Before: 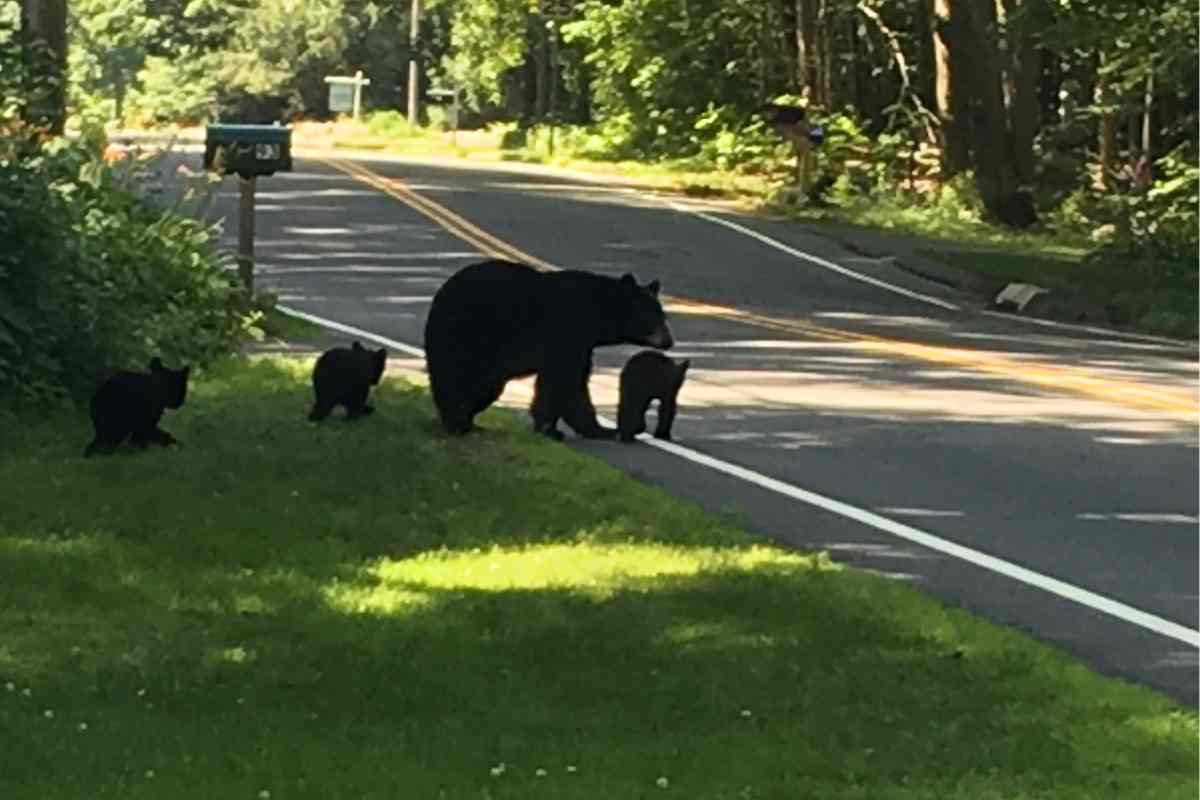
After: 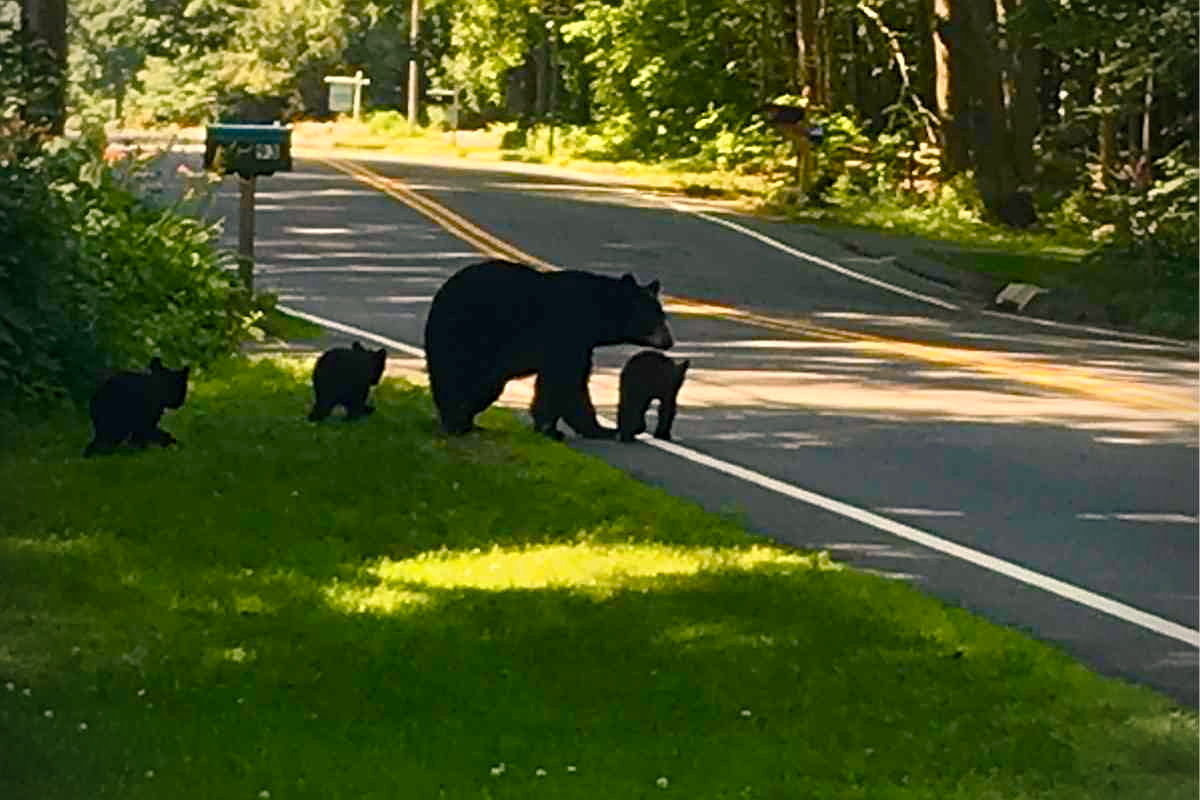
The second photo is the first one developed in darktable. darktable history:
vignetting: unbound false
color balance rgb: highlights gain › chroma 3.251%, highlights gain › hue 55.47°, linear chroma grading › global chroma 14.901%, perceptual saturation grading › global saturation 44.558%, perceptual saturation grading › highlights -50.57%, perceptual saturation grading › shadows 30.085%
sharpen: on, module defaults
